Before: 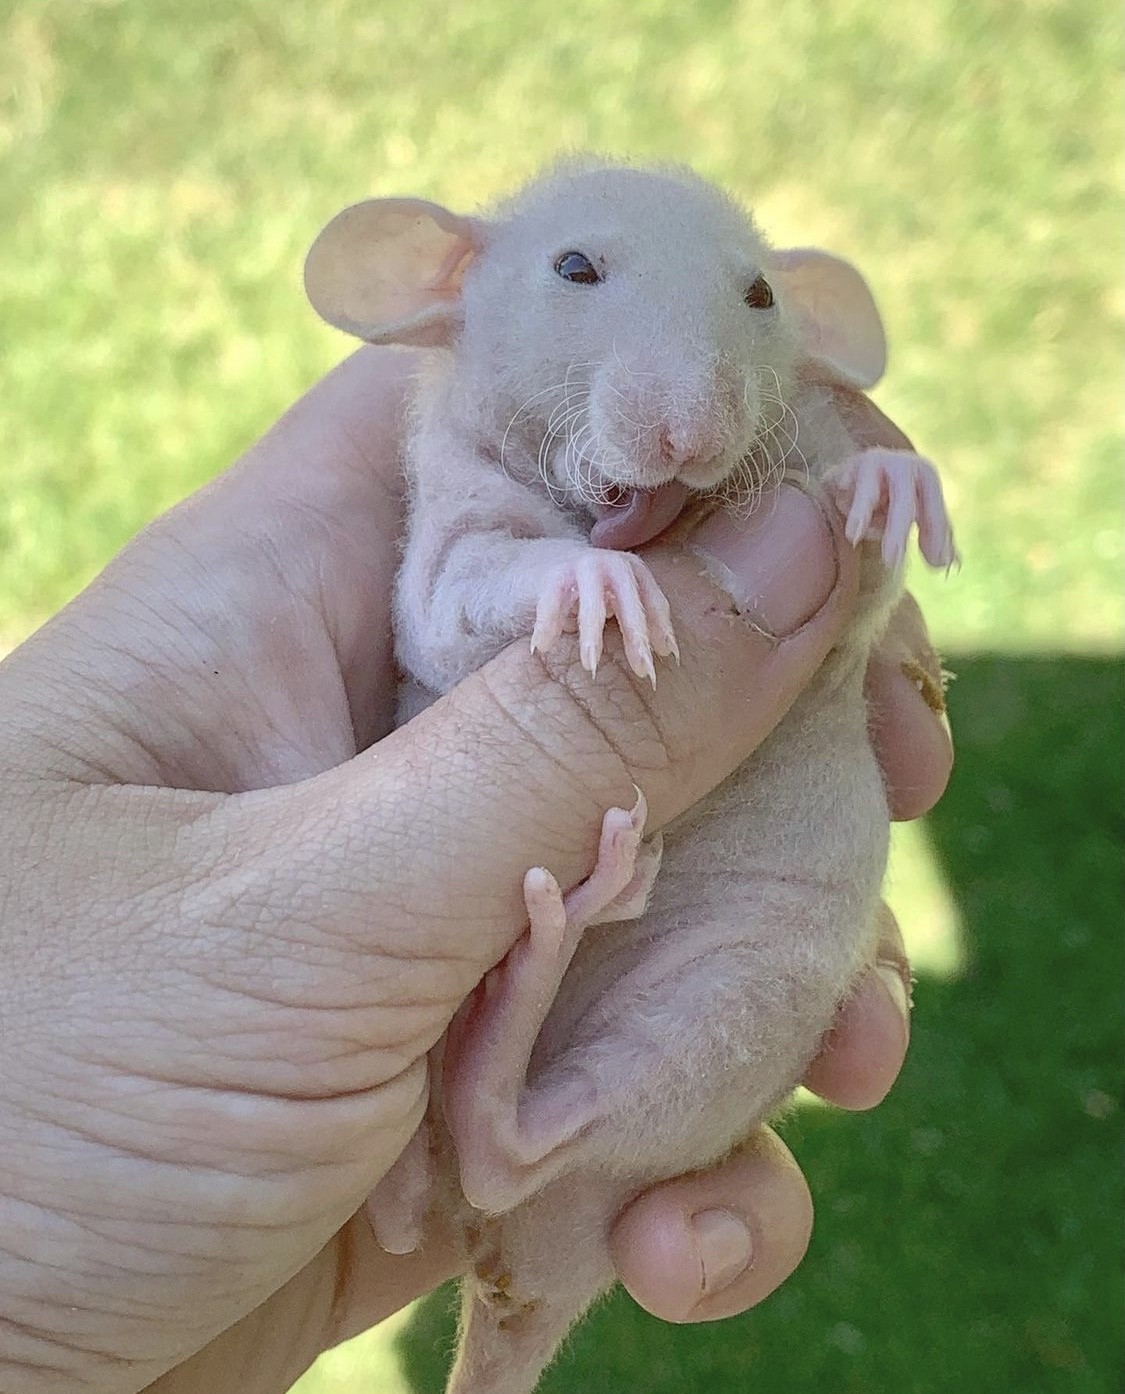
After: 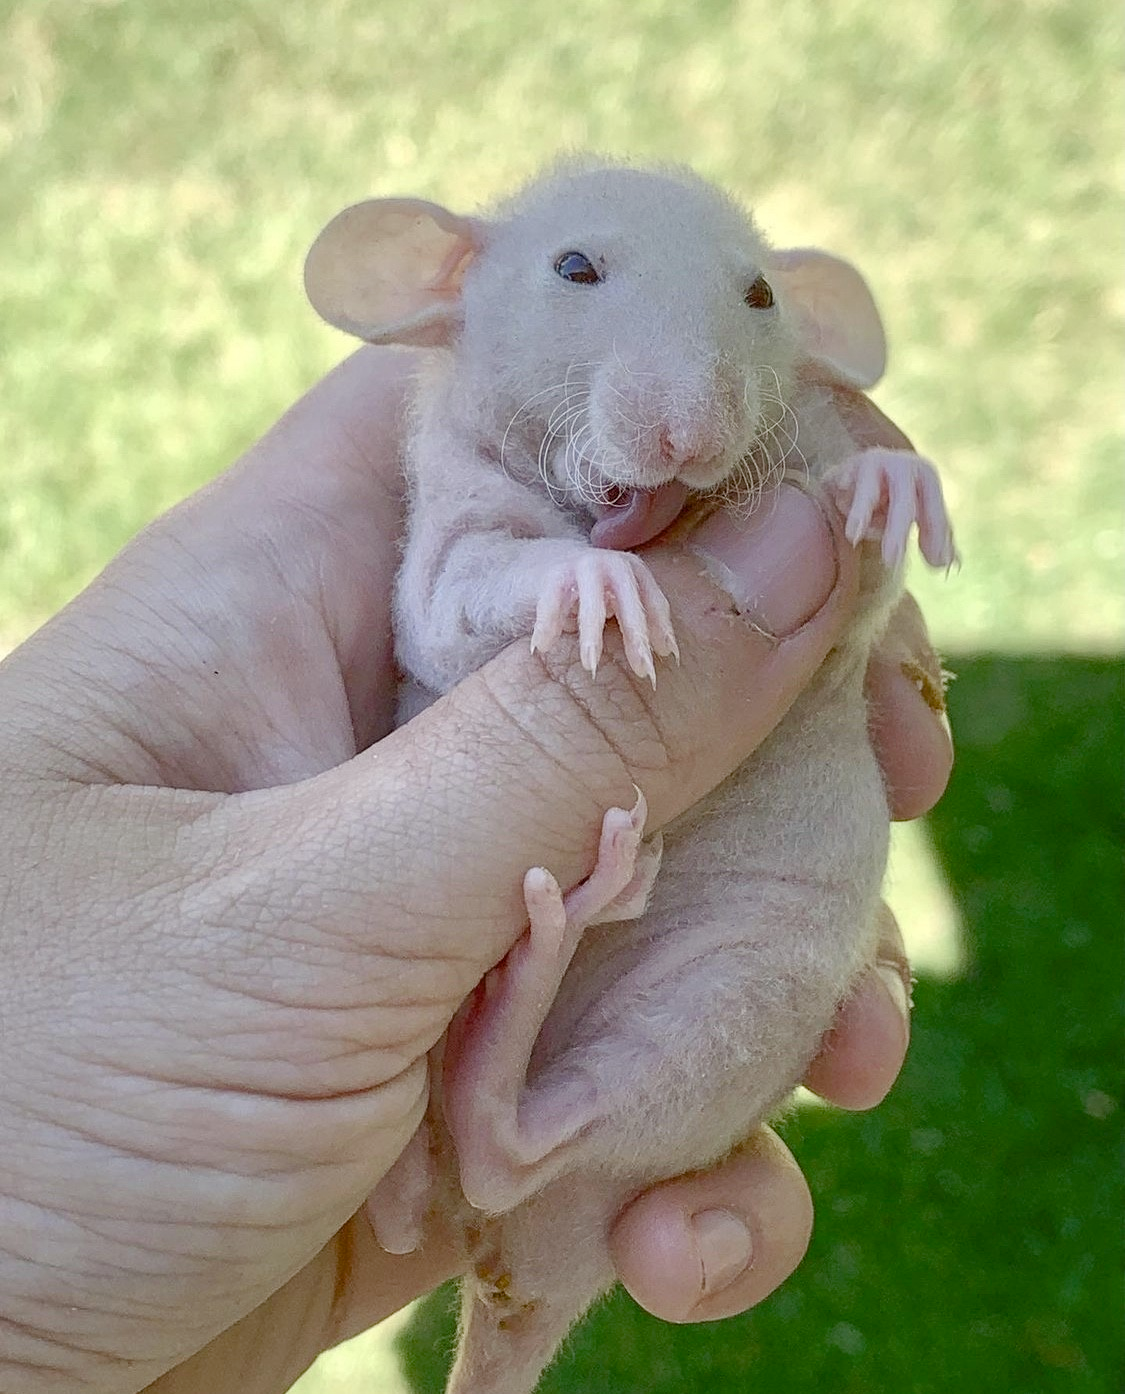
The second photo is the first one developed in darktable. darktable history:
color balance rgb: perceptual saturation grading › global saturation 20%, perceptual saturation grading › highlights -50.024%, perceptual saturation grading › shadows 30.26%
exposure: black level correction 0.002, compensate highlight preservation false
